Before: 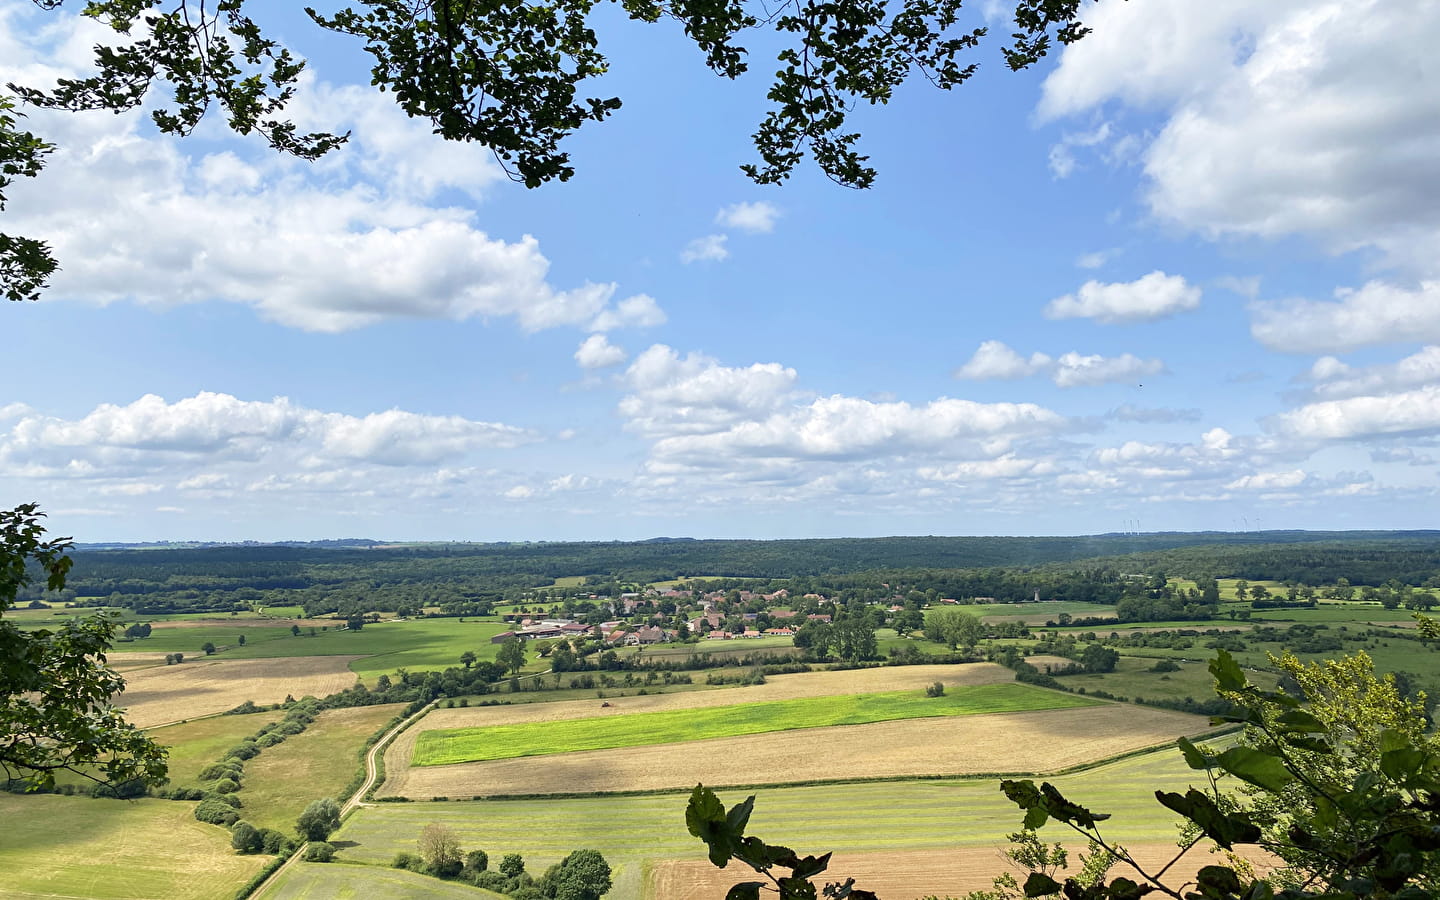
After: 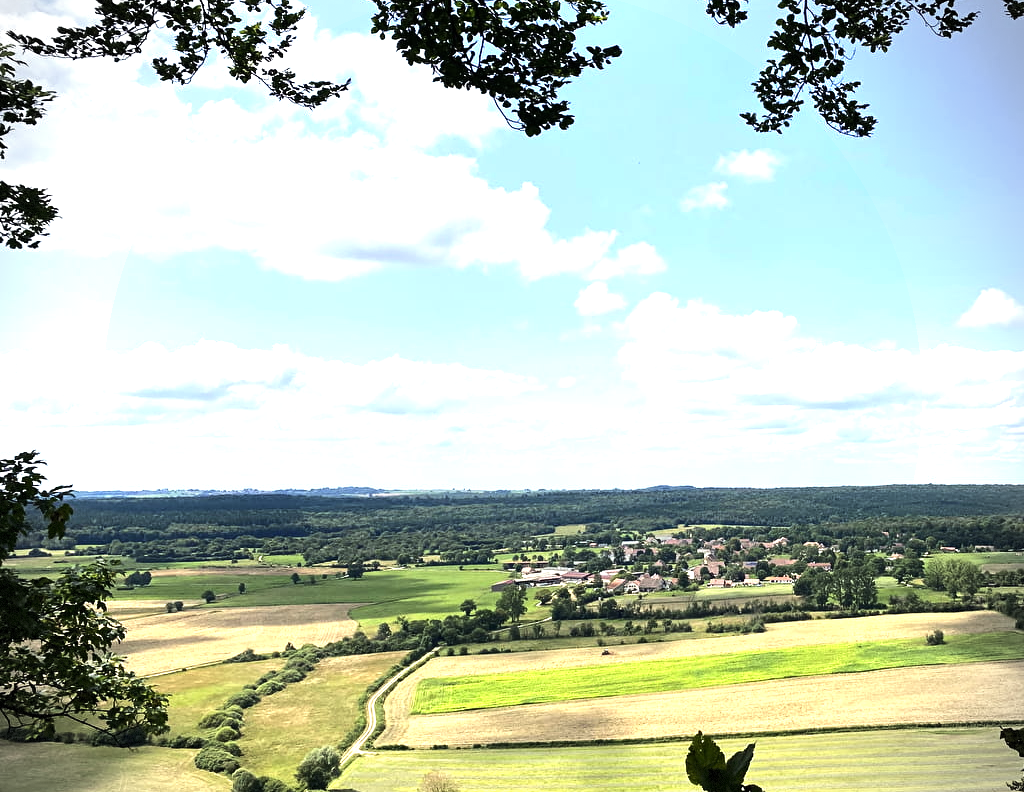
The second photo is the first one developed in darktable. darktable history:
vignetting: dithering 8-bit output, unbound false
tone equalizer: -8 EV -1.08 EV, -7 EV -1.01 EV, -6 EV -0.867 EV, -5 EV -0.578 EV, -3 EV 0.578 EV, -2 EV 0.867 EV, -1 EV 1.01 EV, +0 EV 1.08 EV, edges refinement/feathering 500, mask exposure compensation -1.57 EV, preserve details no
crop: top 5.803%, right 27.864%, bottom 5.804%
